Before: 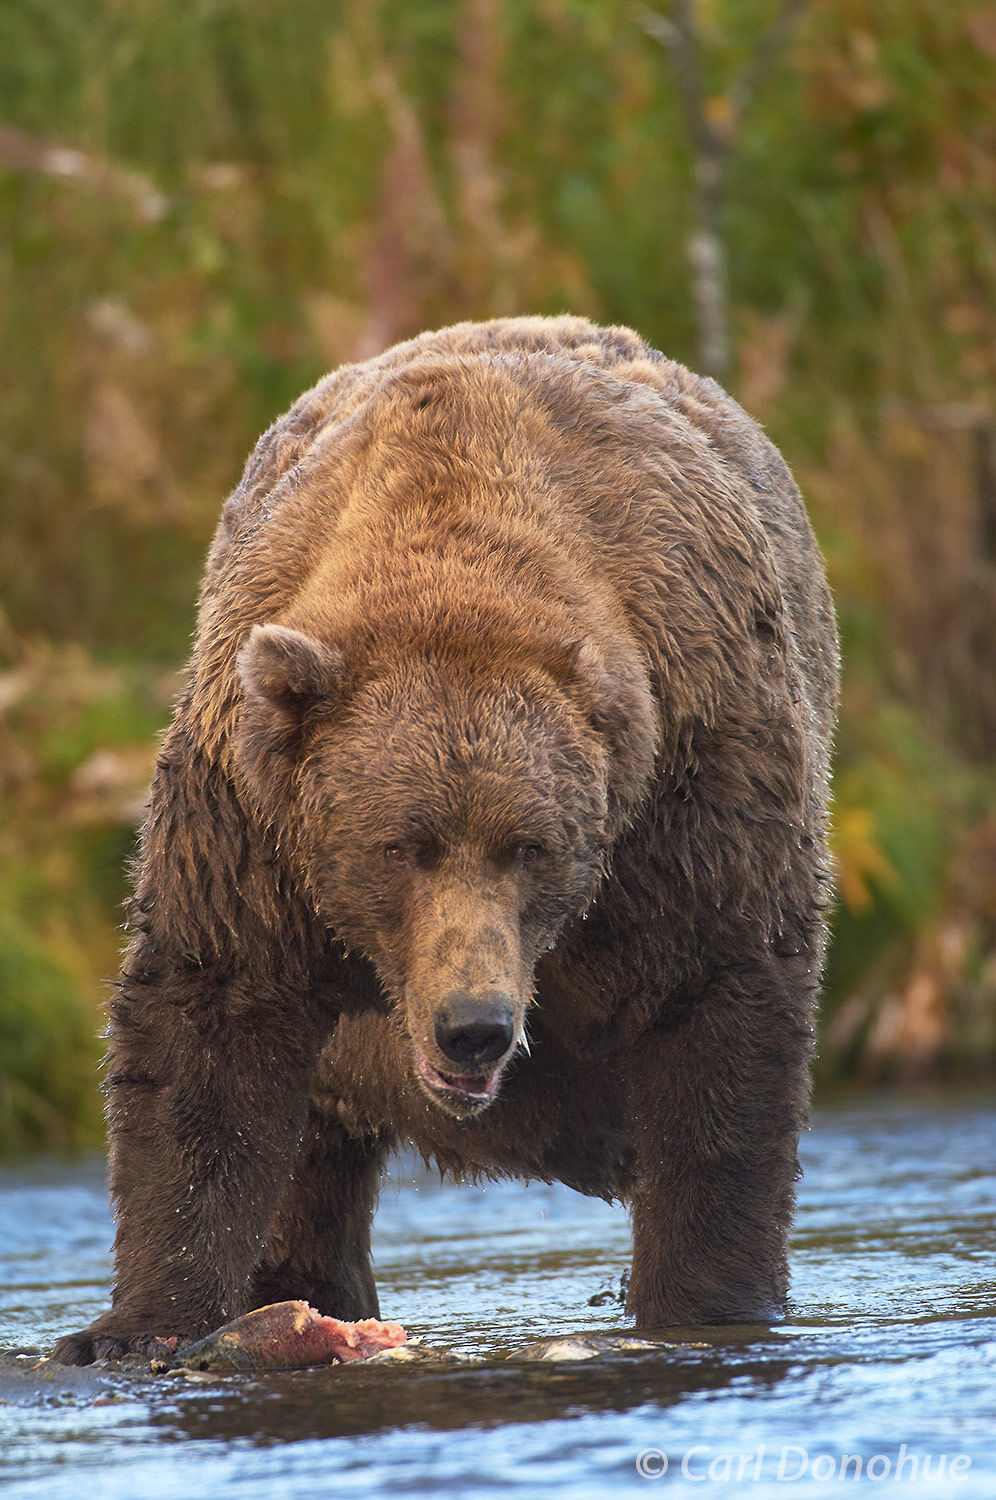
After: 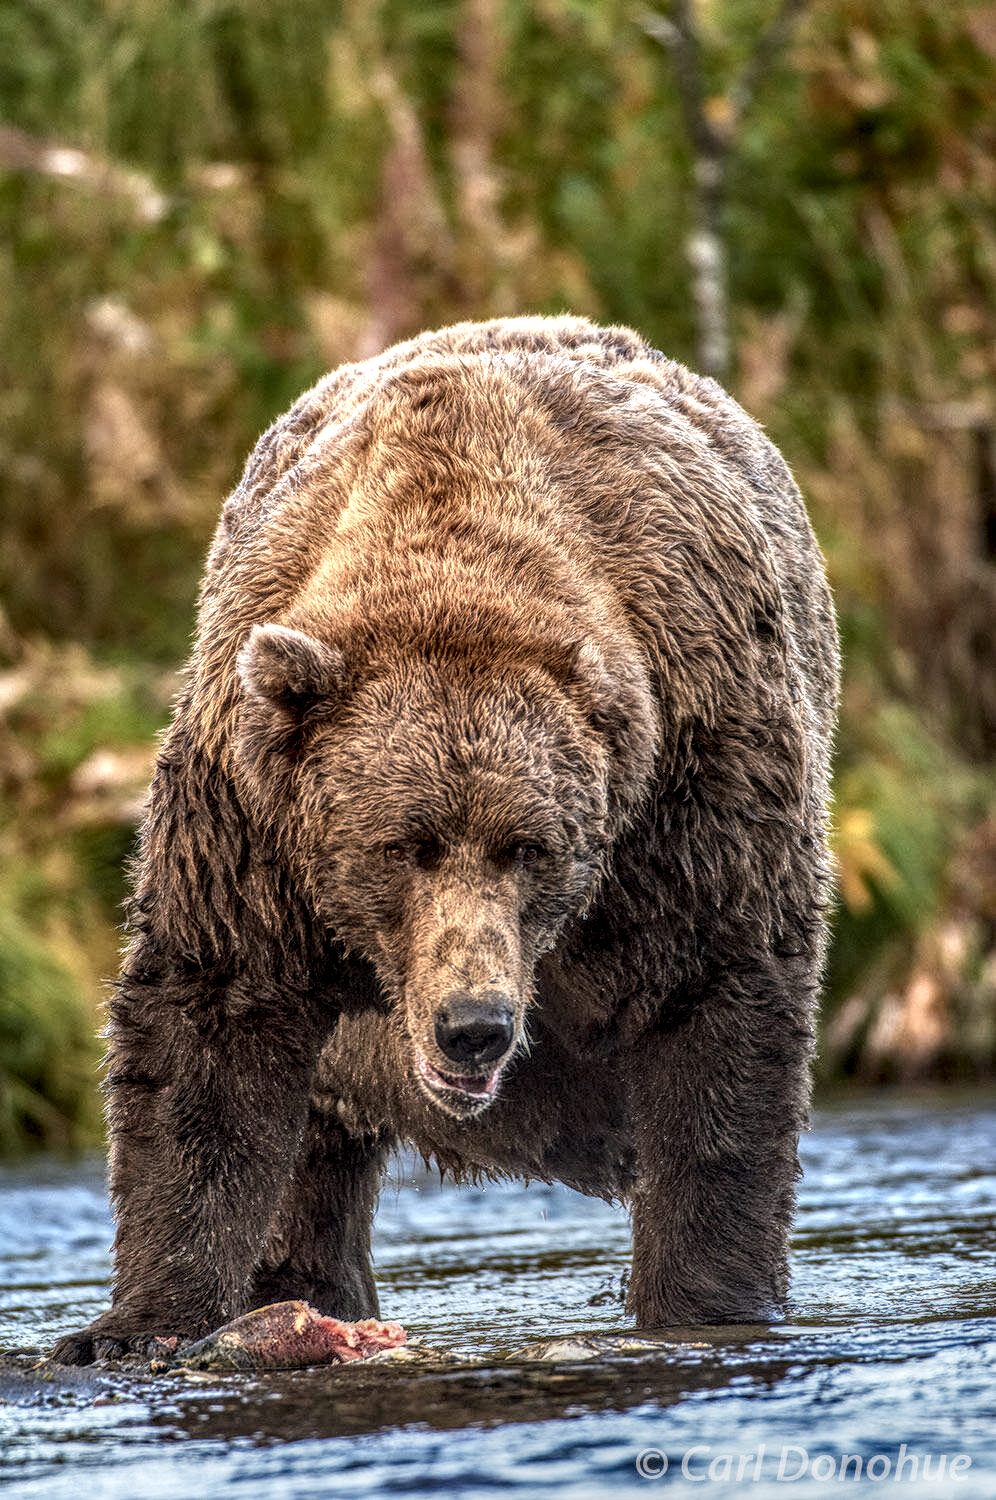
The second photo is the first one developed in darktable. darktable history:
sigmoid: contrast 1.22, skew 0.65
local contrast: highlights 0%, shadows 0%, detail 300%, midtone range 0.3
